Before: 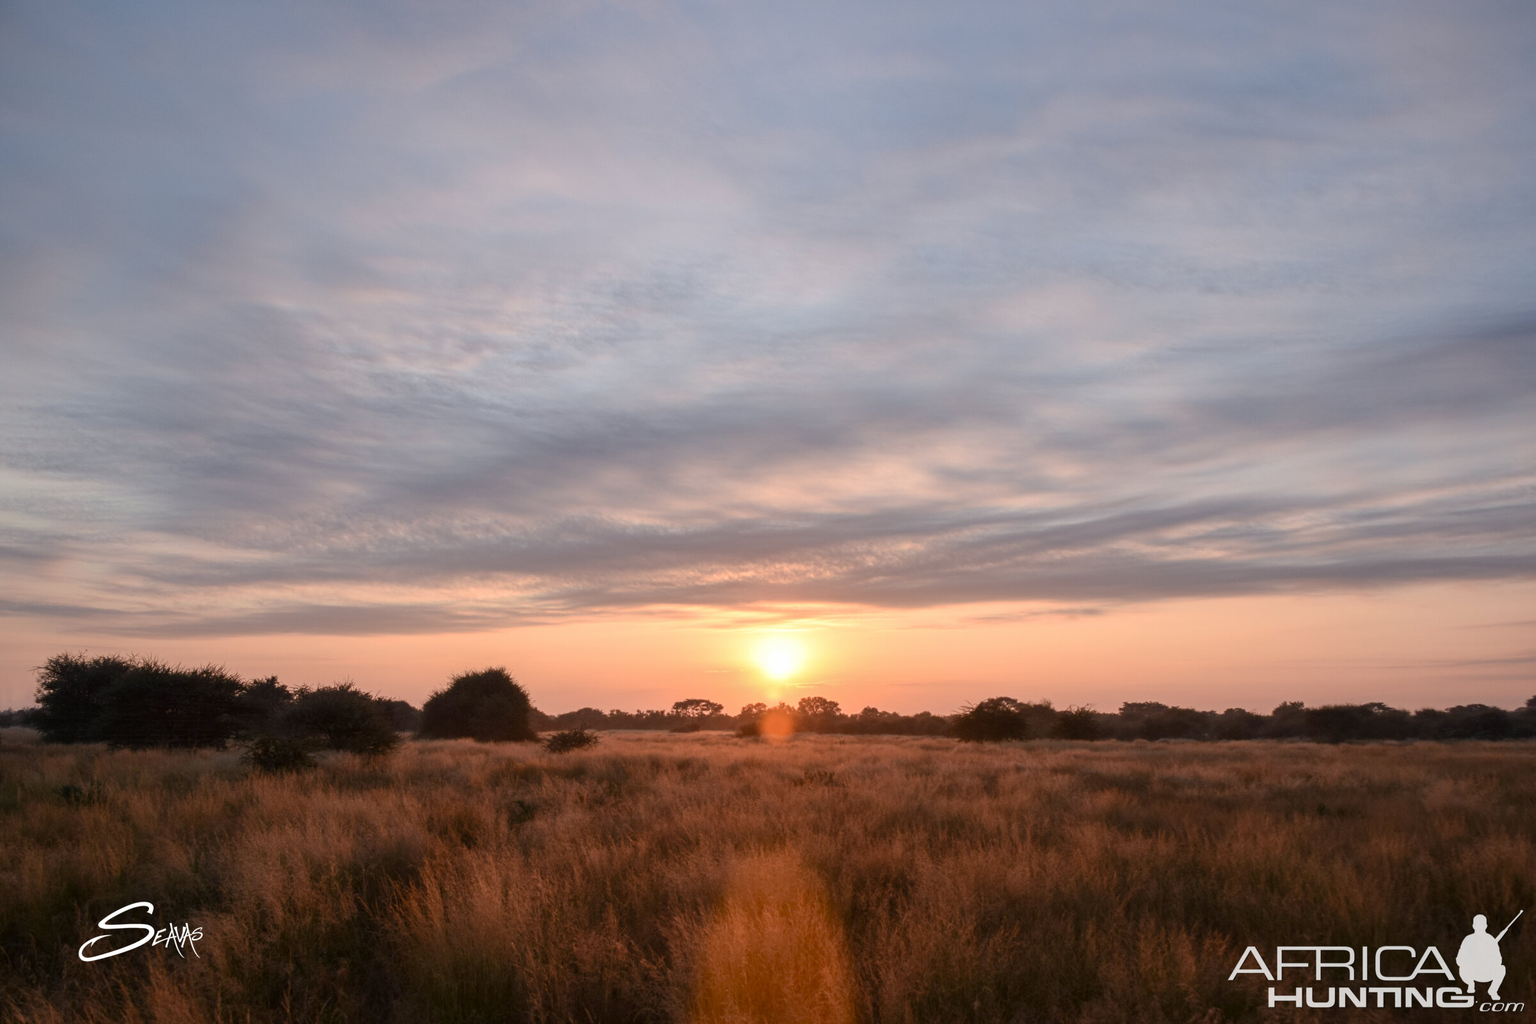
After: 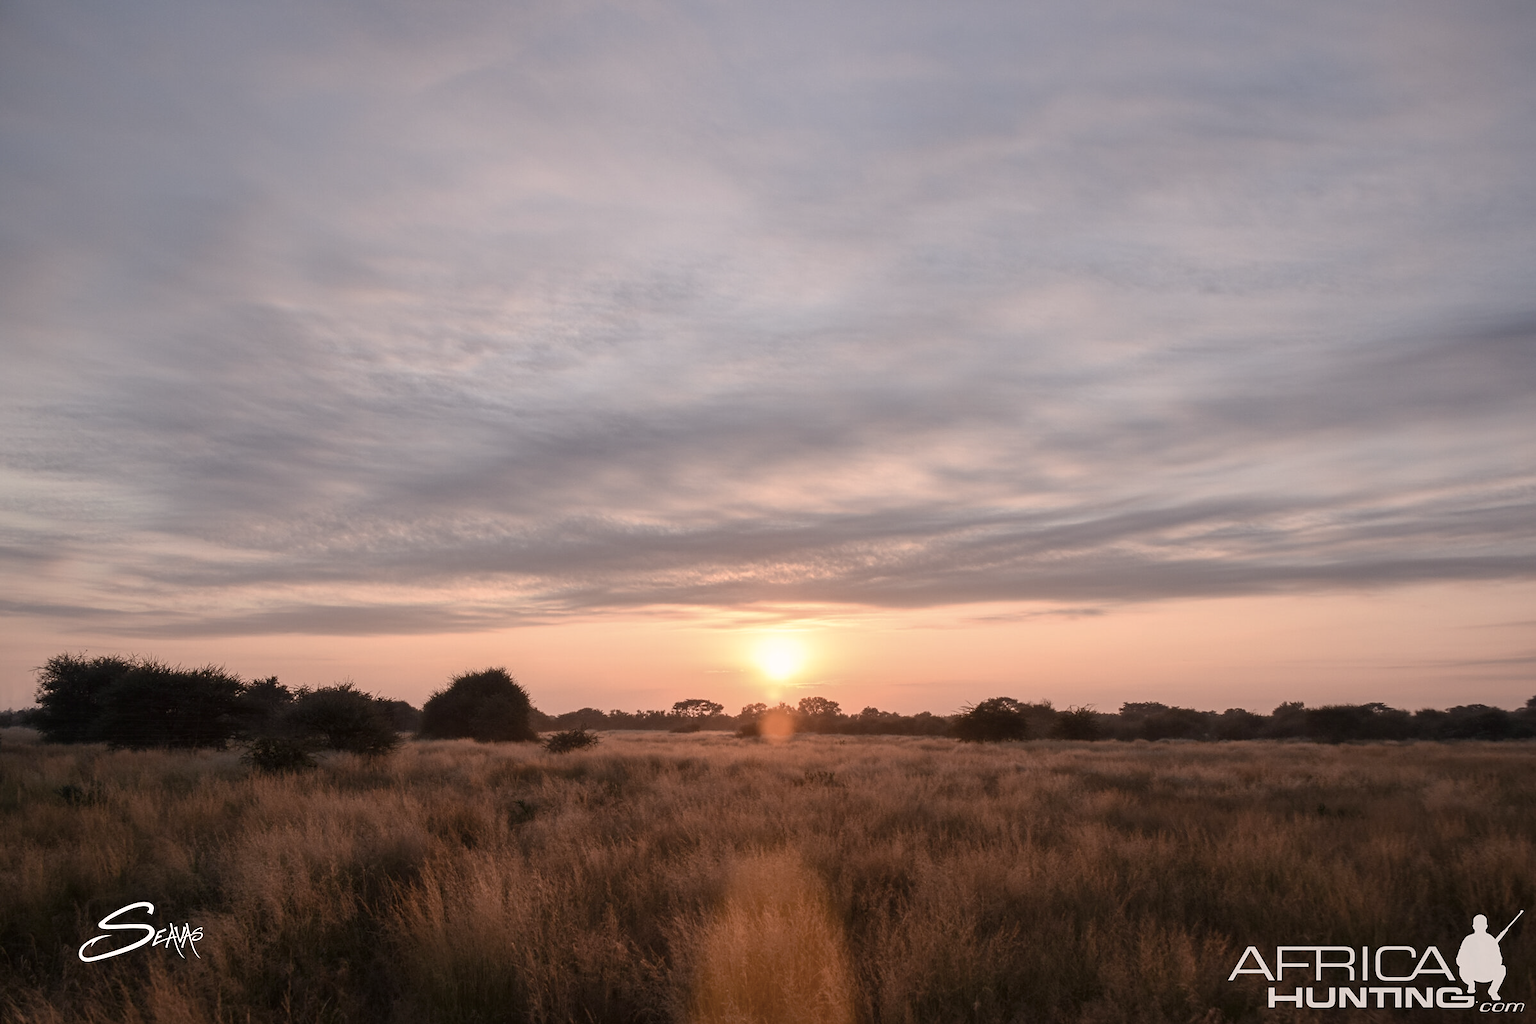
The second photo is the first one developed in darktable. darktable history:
color correction: highlights a* 5.59, highlights b* 5.24, saturation 0.68
sharpen: radius 0.969, amount 0.604
